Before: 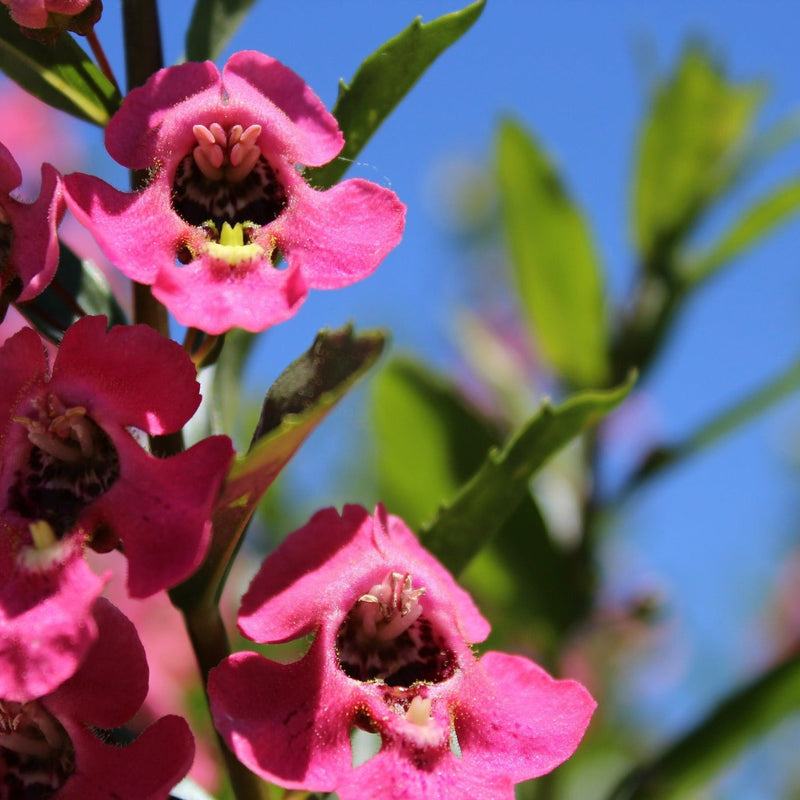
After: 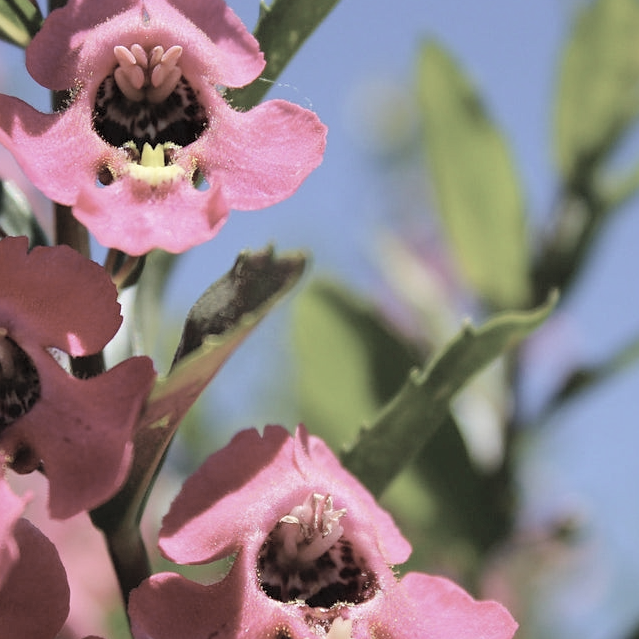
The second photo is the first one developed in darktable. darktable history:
crop and rotate: left 10.071%, top 10.071%, right 10.02%, bottom 10.02%
sharpen: radius 1.272, amount 0.305, threshold 0
contrast brightness saturation: brightness 0.18, saturation -0.5
